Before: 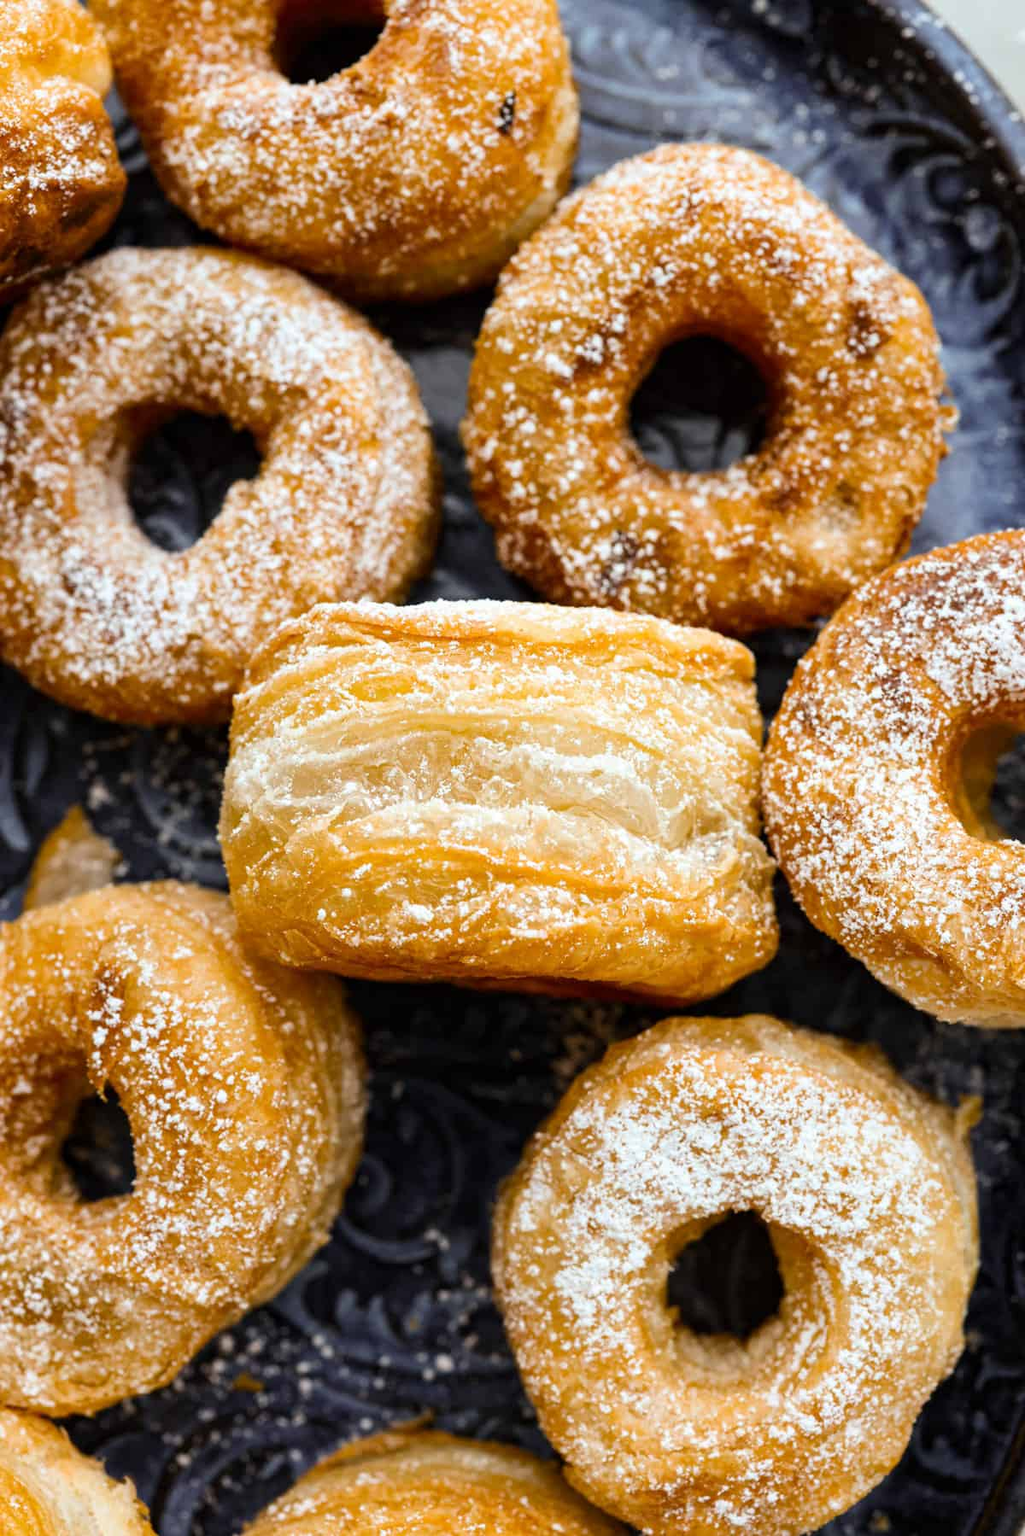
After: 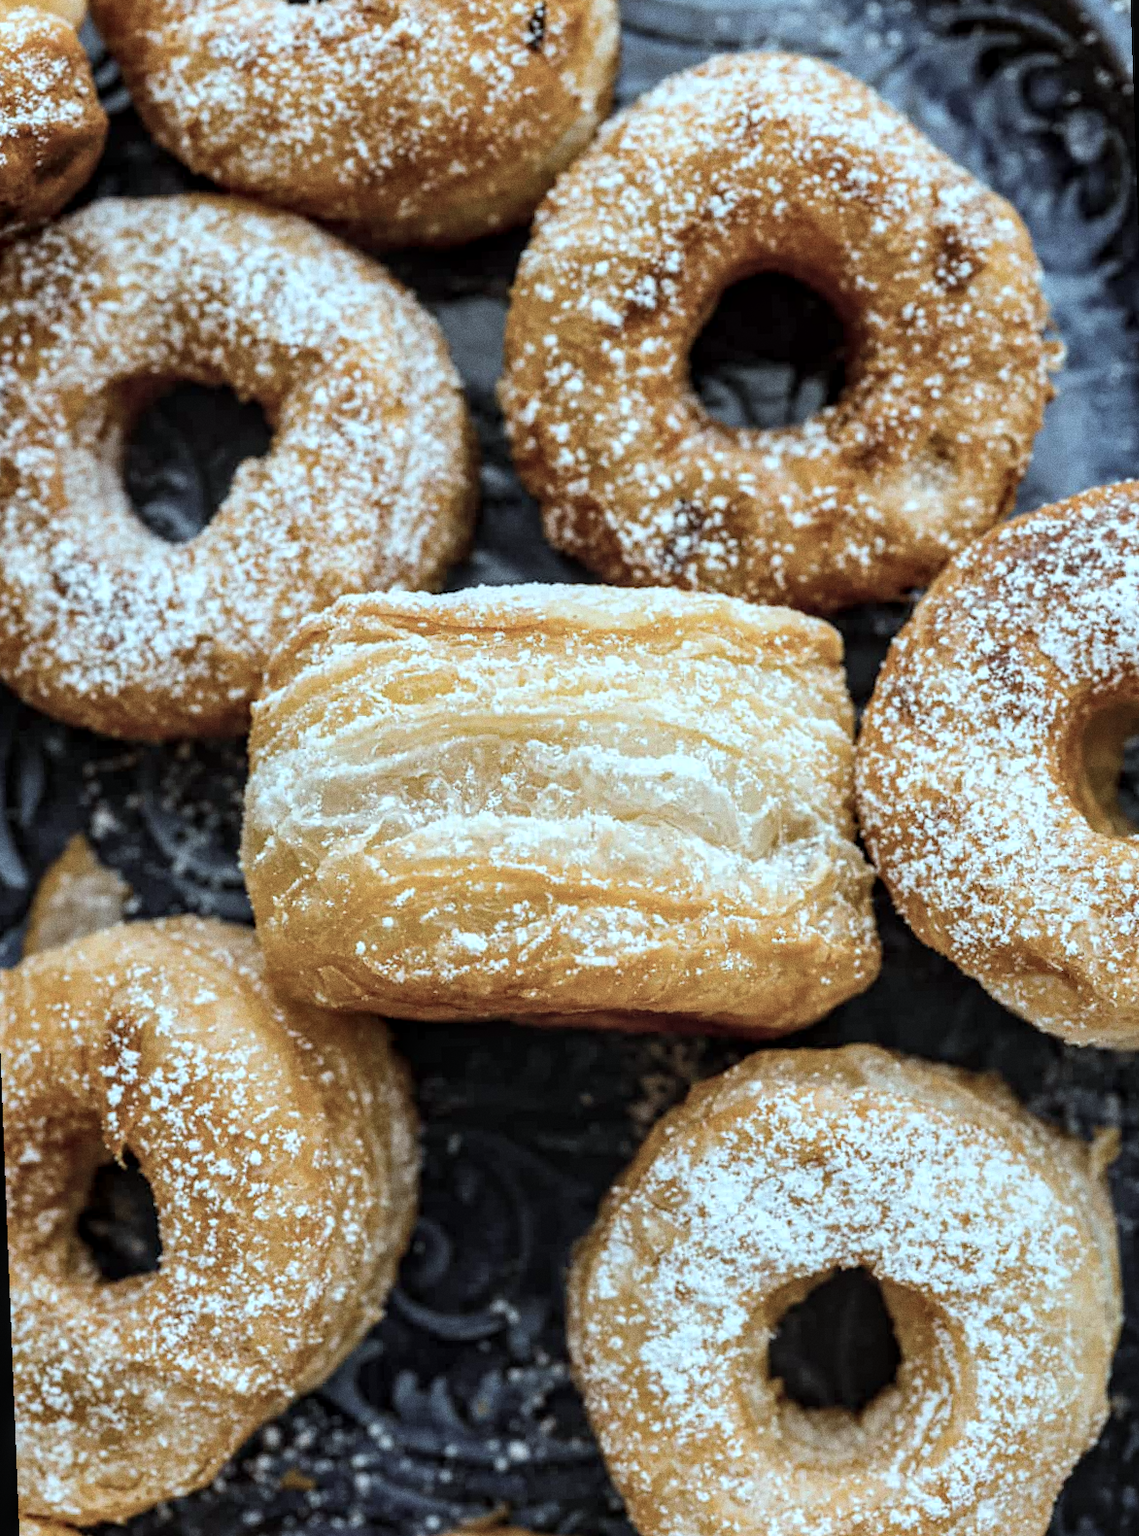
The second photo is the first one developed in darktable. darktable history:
rotate and perspective: rotation -2.12°, lens shift (vertical) 0.009, lens shift (horizontal) -0.008, automatic cropping original format, crop left 0.036, crop right 0.964, crop top 0.05, crop bottom 0.959
color correction: highlights a* -12.64, highlights b* -18.1, saturation 0.7
local contrast: on, module defaults
crop and rotate: top 2.479%, bottom 3.018%
grain: coarseness 3.21 ISO
